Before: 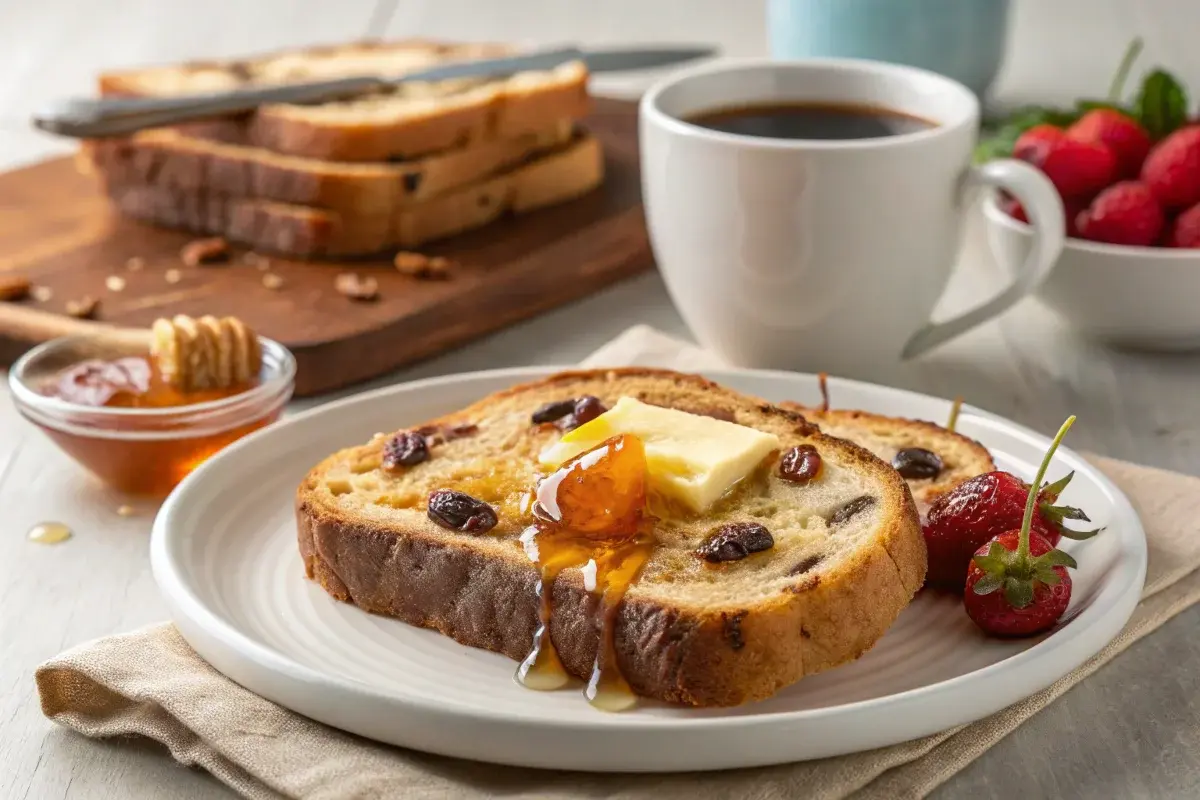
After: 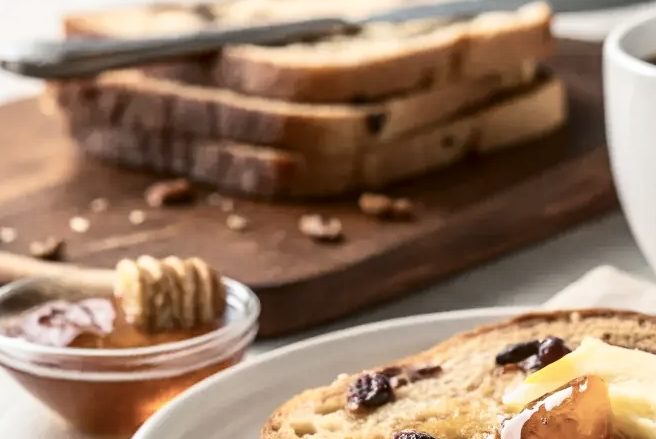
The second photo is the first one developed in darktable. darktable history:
crop and rotate: left 3.047%, top 7.509%, right 42.236%, bottom 37.598%
contrast brightness saturation: contrast 0.25, saturation -0.31
